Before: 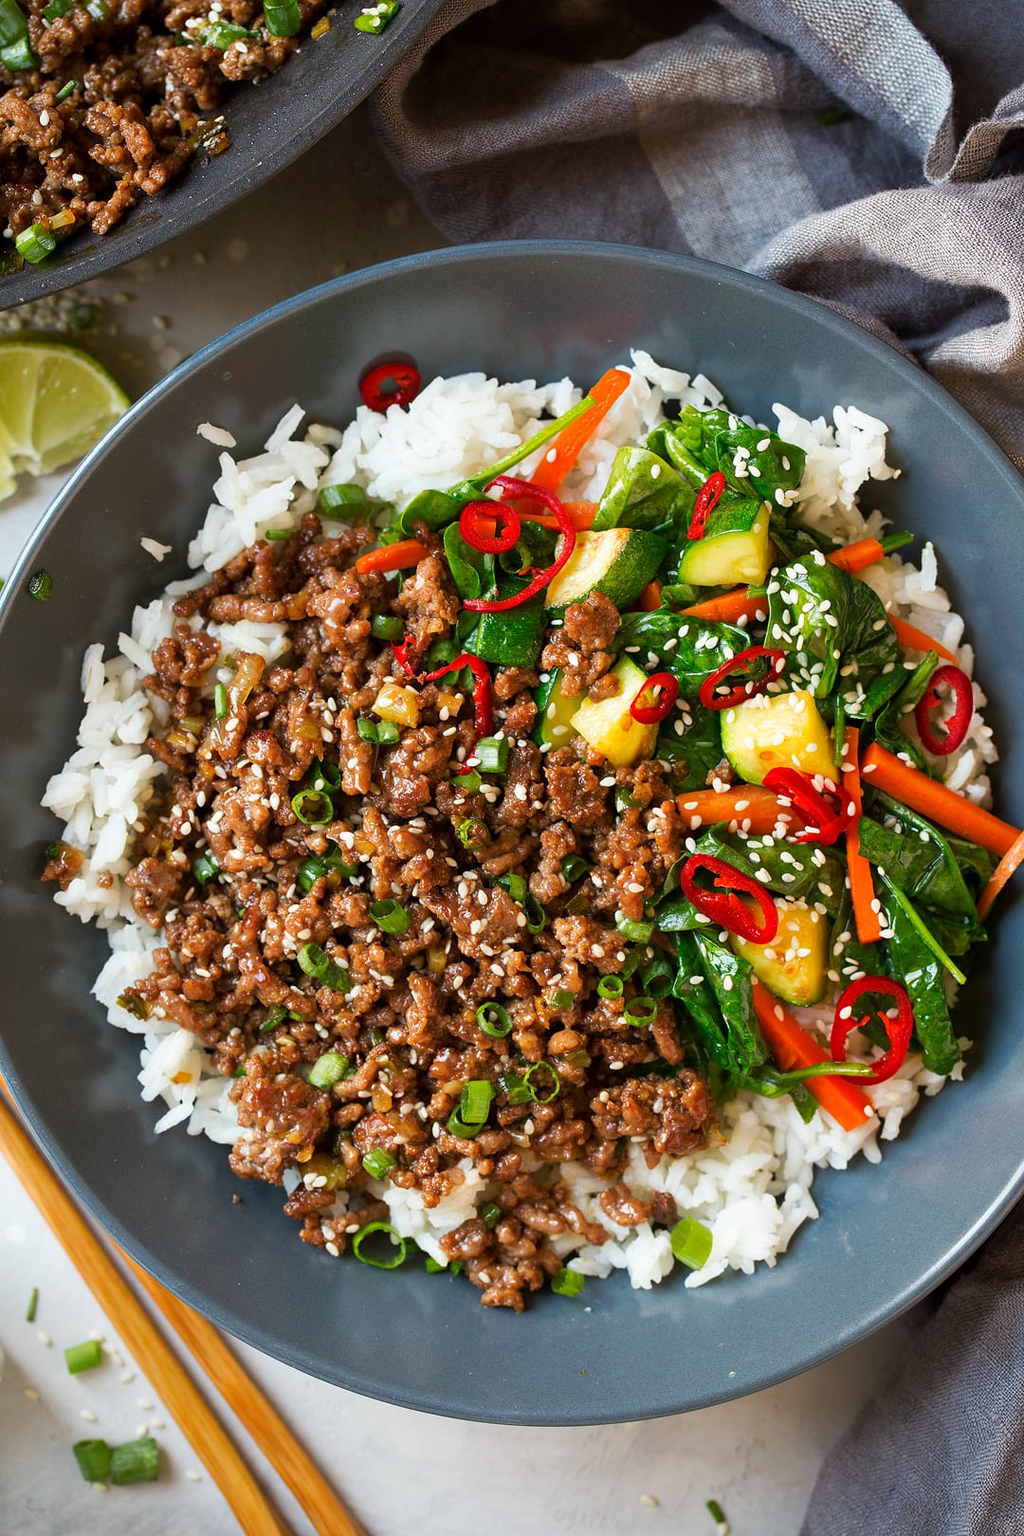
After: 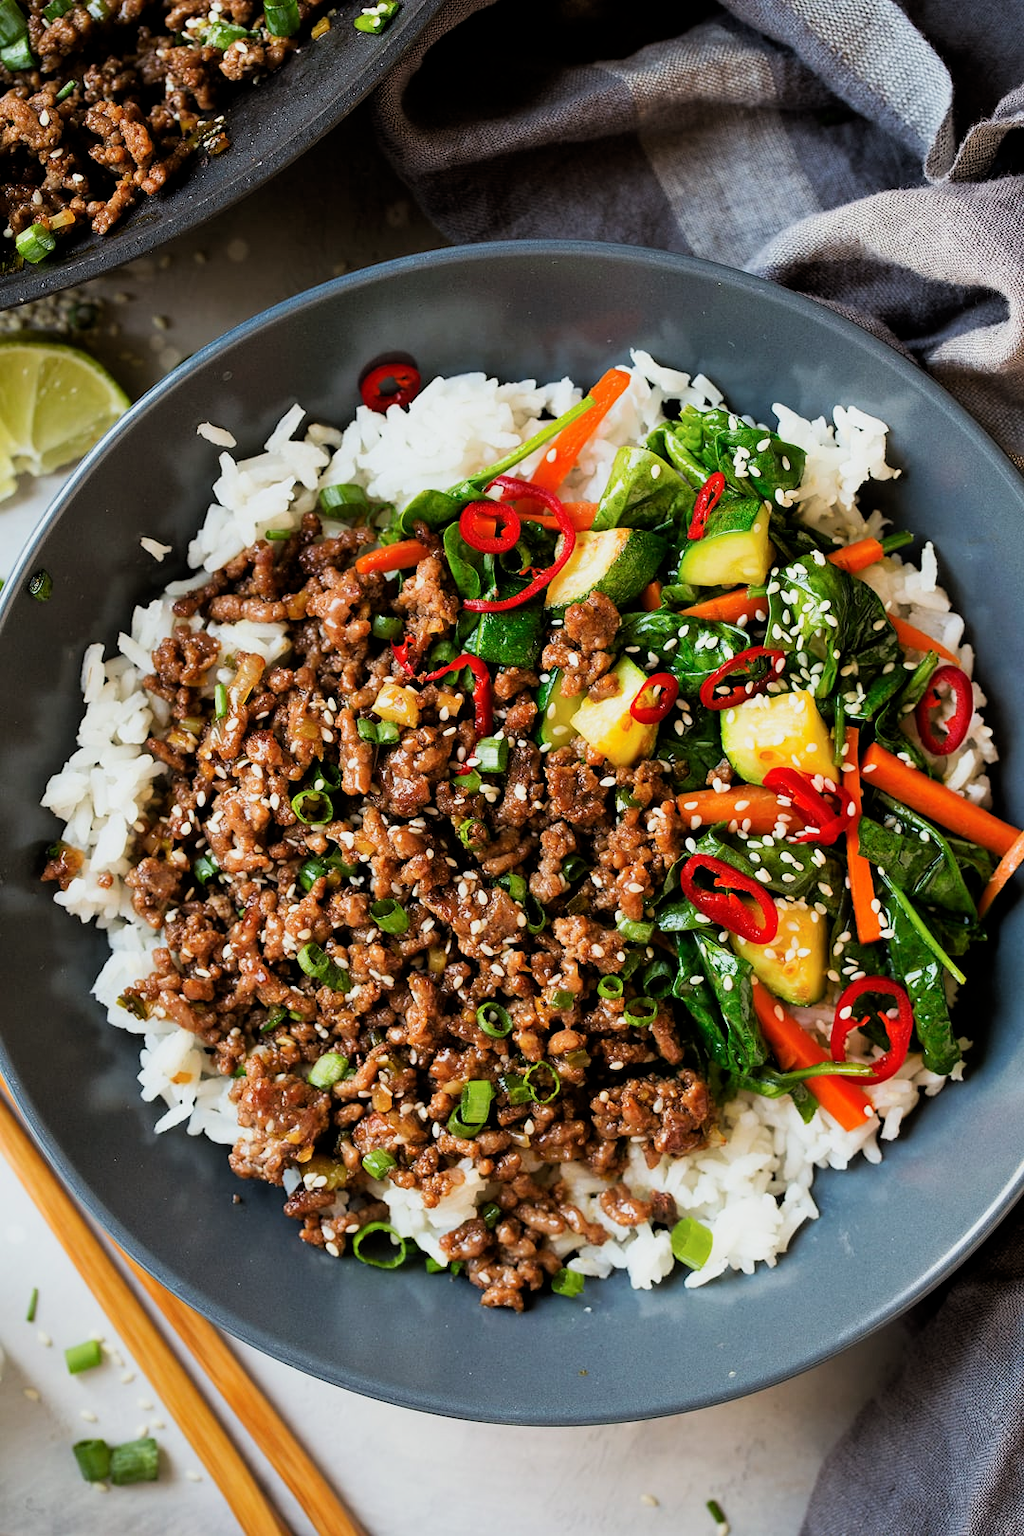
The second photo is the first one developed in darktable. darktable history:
filmic rgb: middle gray luminance 12.49%, black relative exposure -10.12 EV, white relative exposure 3.47 EV, target black luminance 0%, hardness 5.7, latitude 45.2%, contrast 1.232, highlights saturation mix 4.83%, shadows ↔ highlights balance 26.92%
